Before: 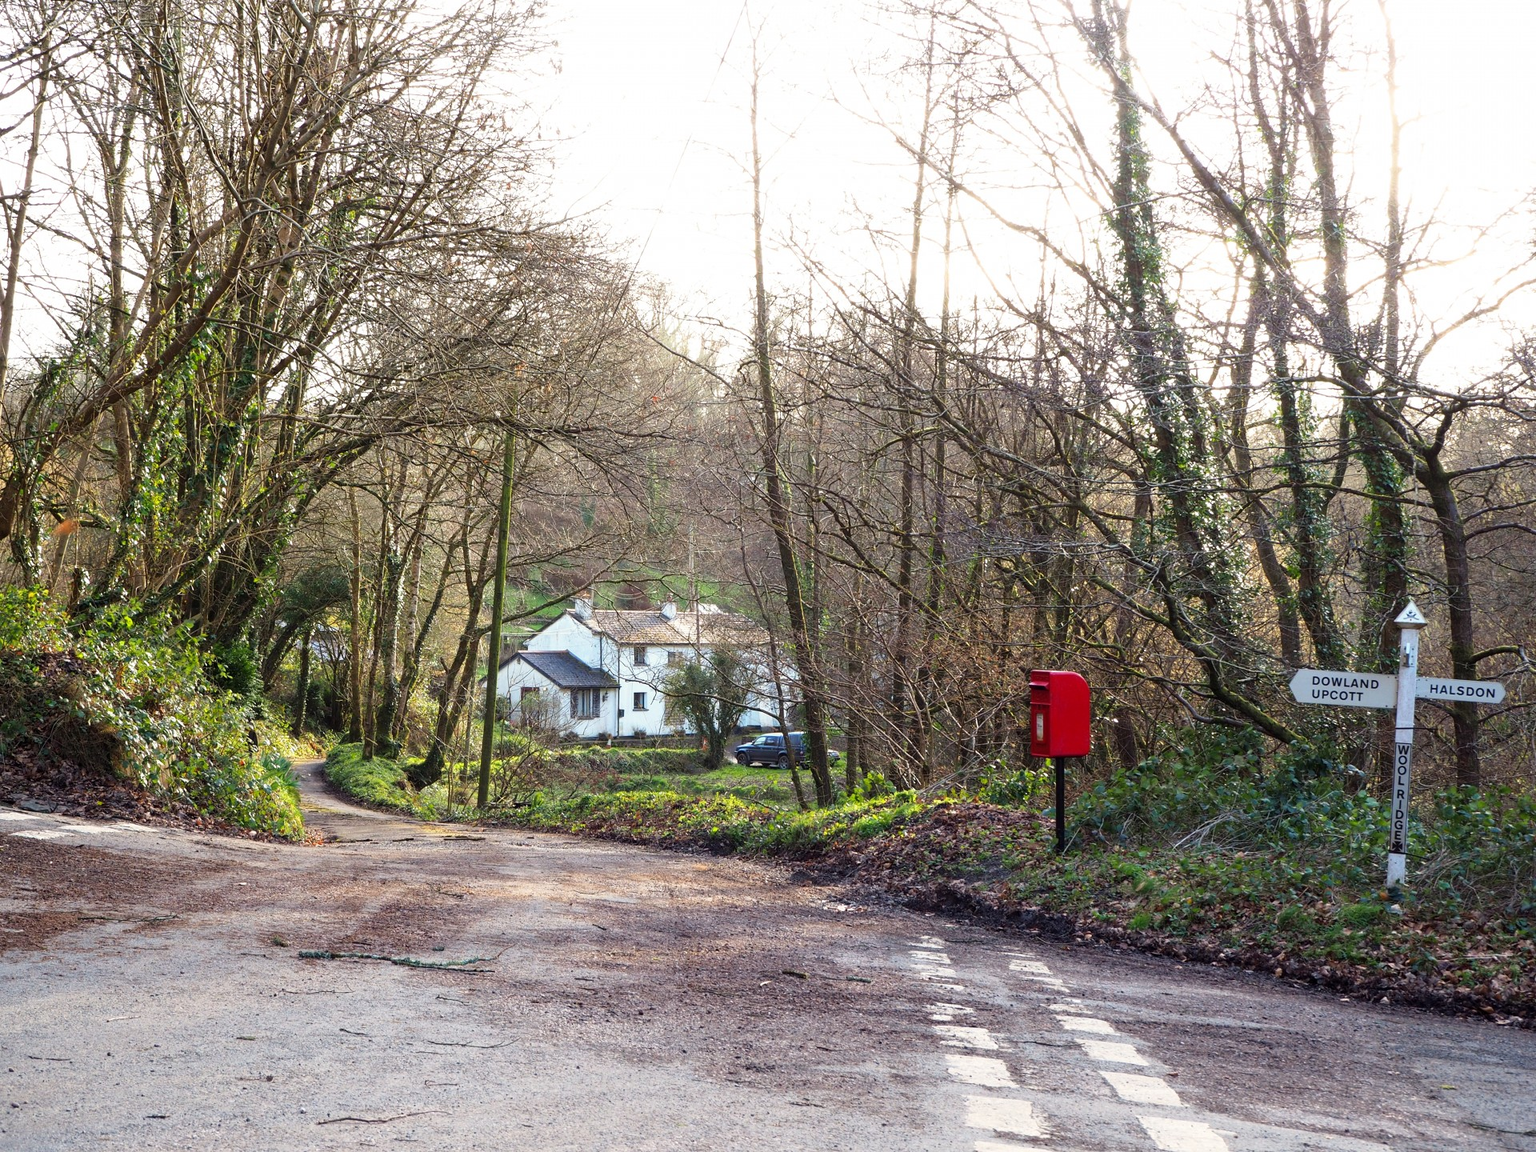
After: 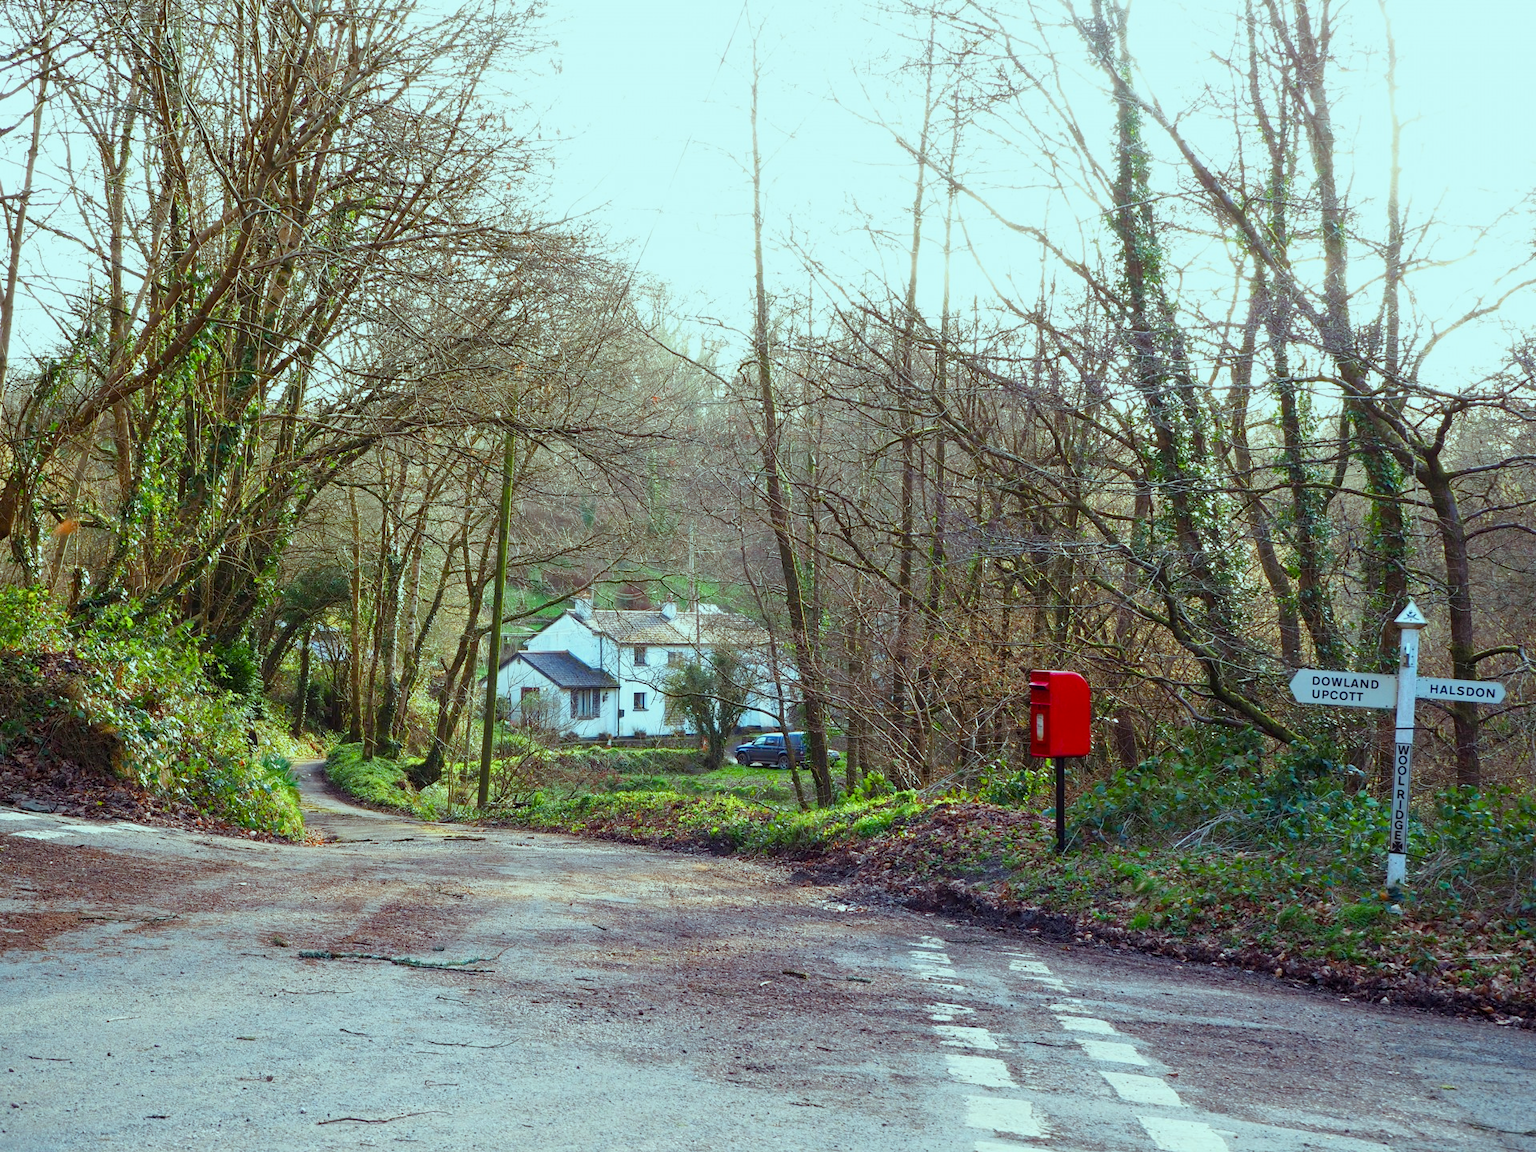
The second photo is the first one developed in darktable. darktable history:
color balance rgb: highlights gain › chroma 4.107%, highlights gain › hue 198.89°, perceptual saturation grading › global saturation 20%, perceptual saturation grading › highlights -25.788%, perceptual saturation grading › shadows 25.446%, contrast -9.809%
